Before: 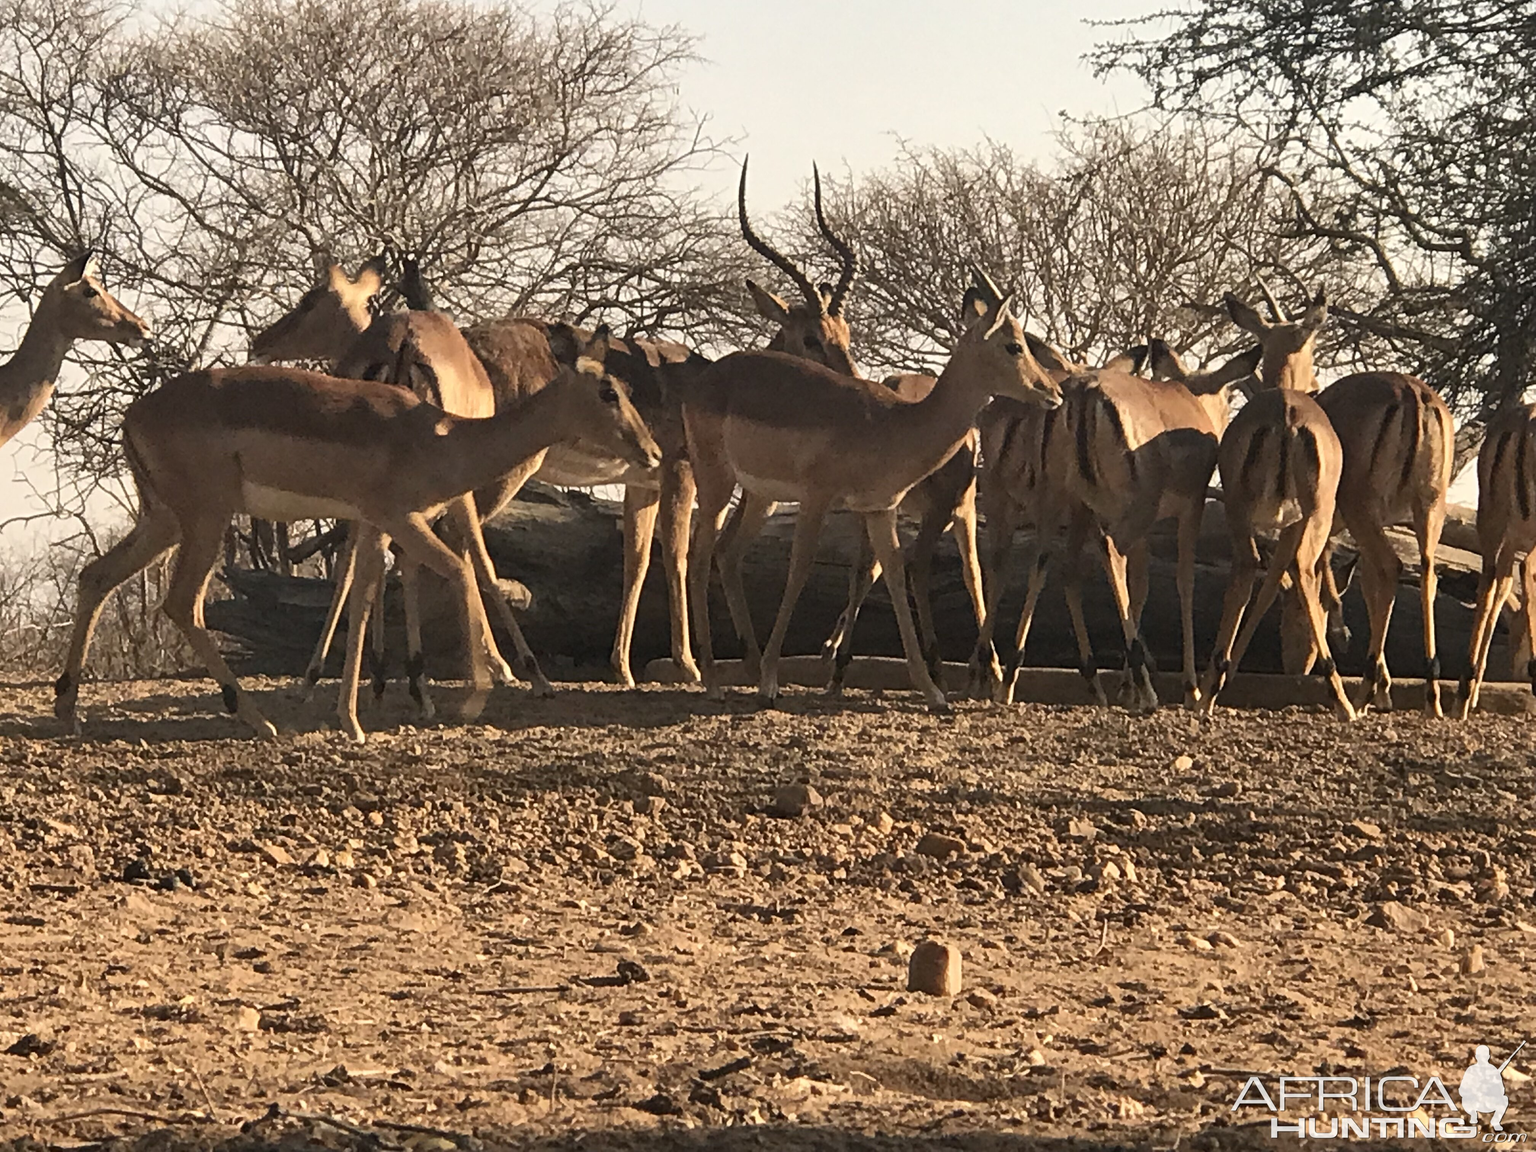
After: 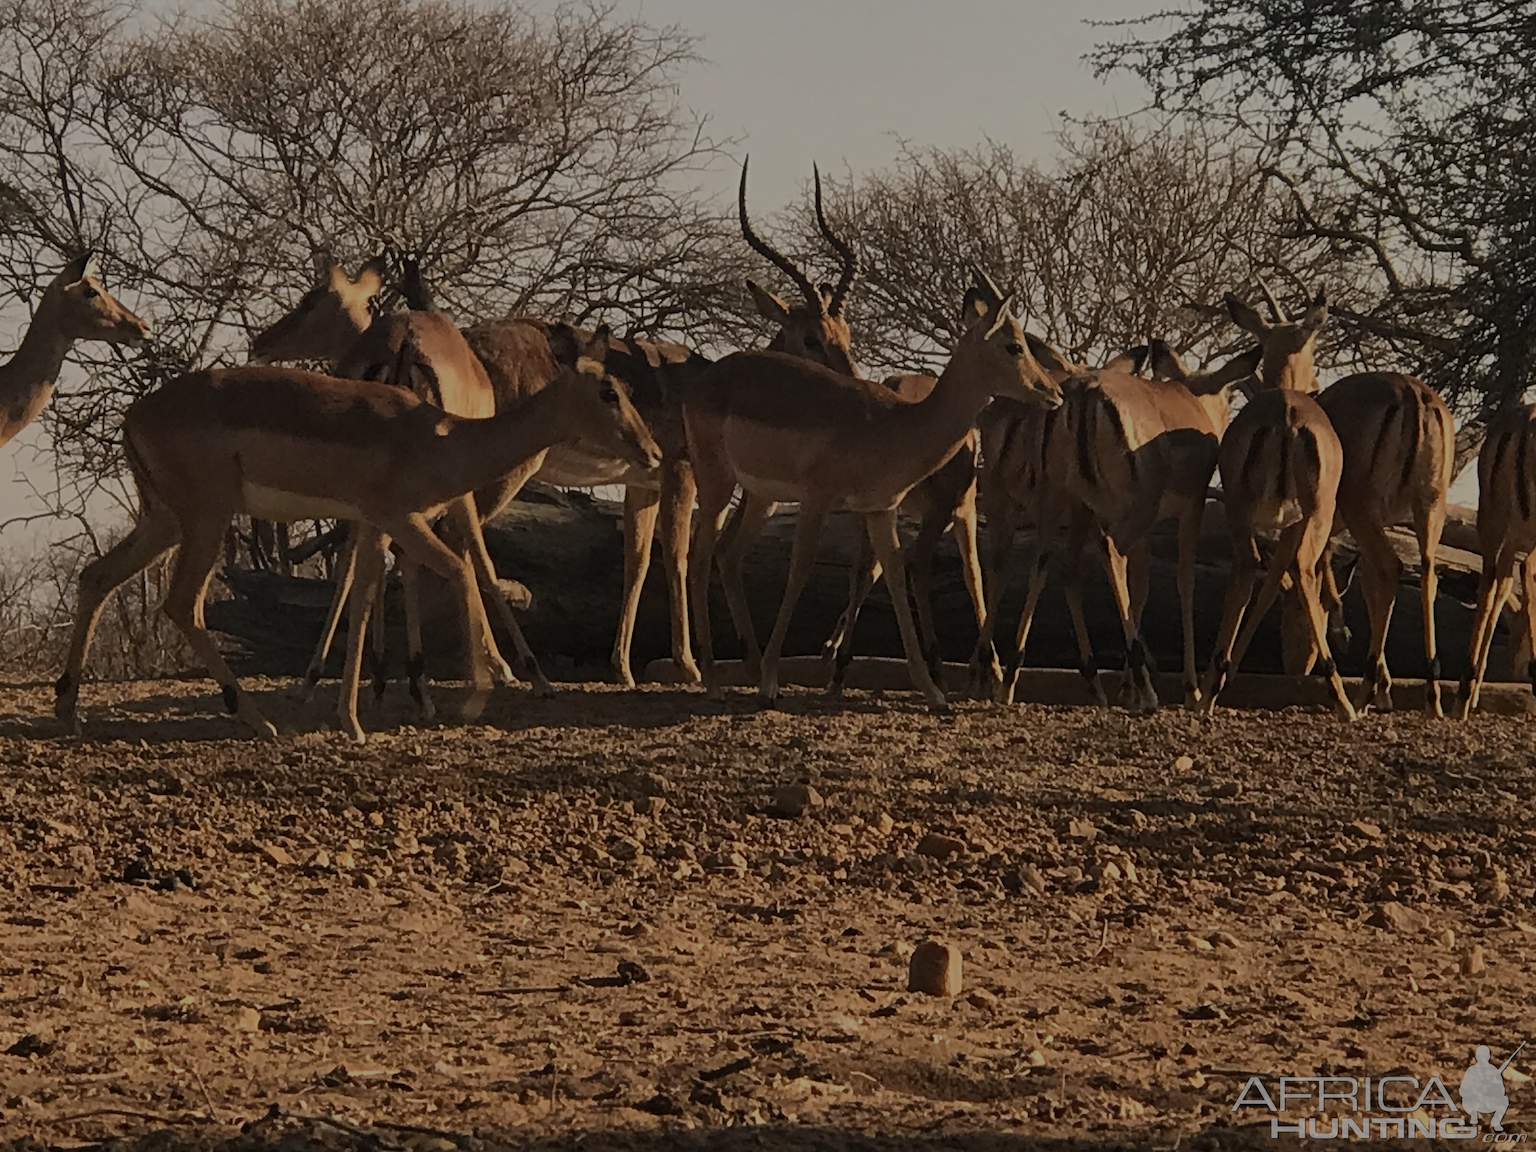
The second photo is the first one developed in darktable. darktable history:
exposure: exposure -1.462 EV, compensate highlight preservation false
